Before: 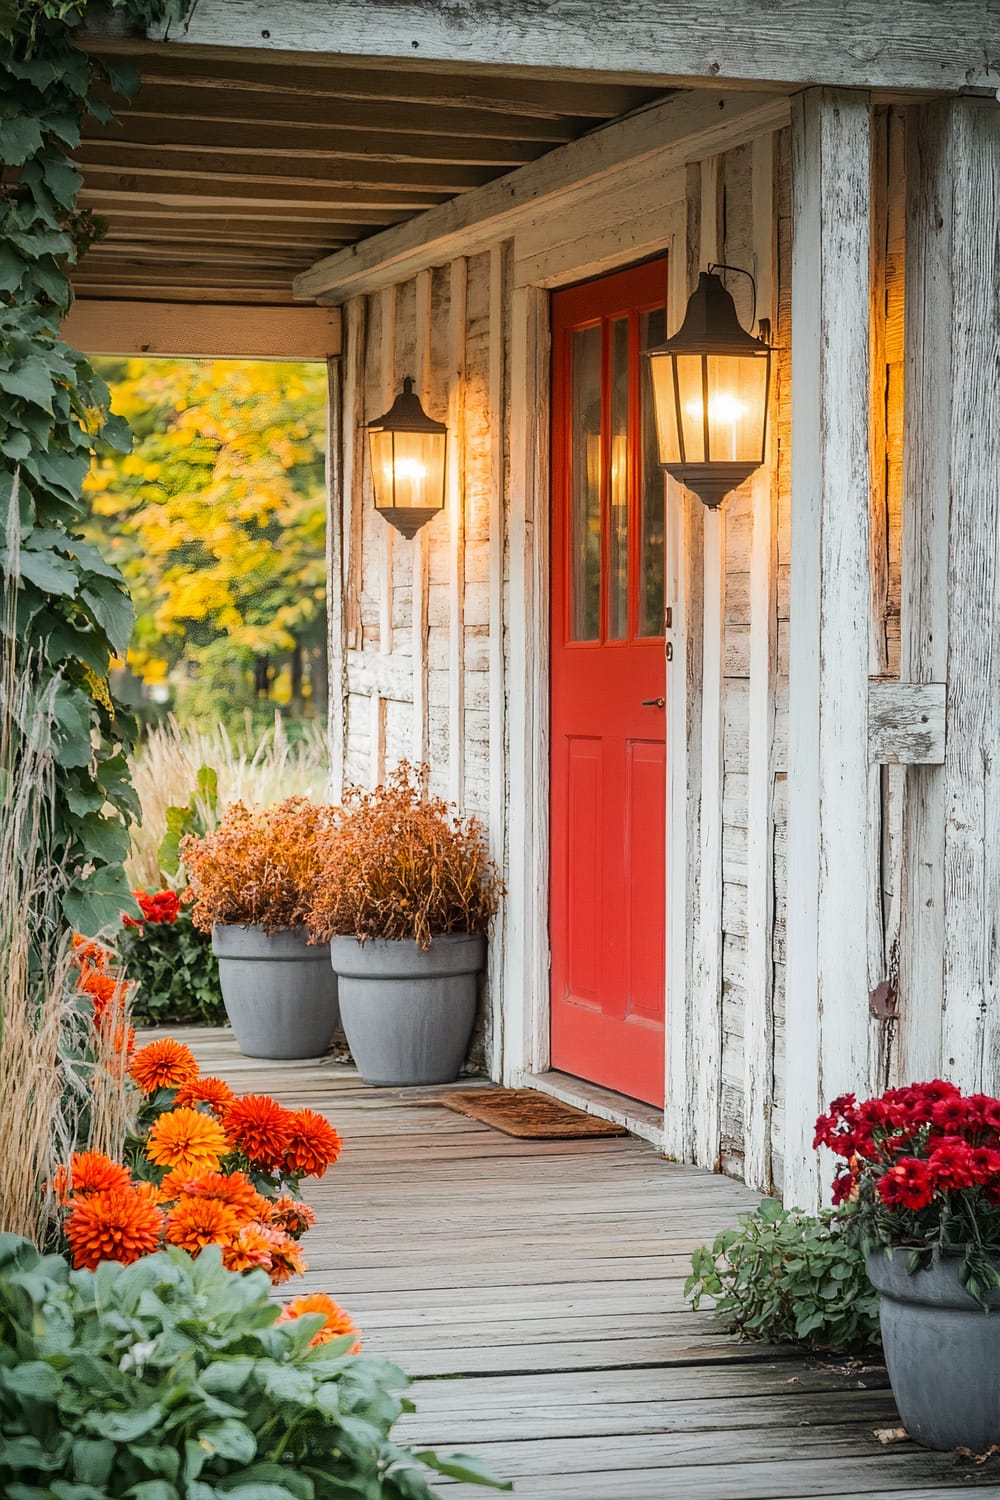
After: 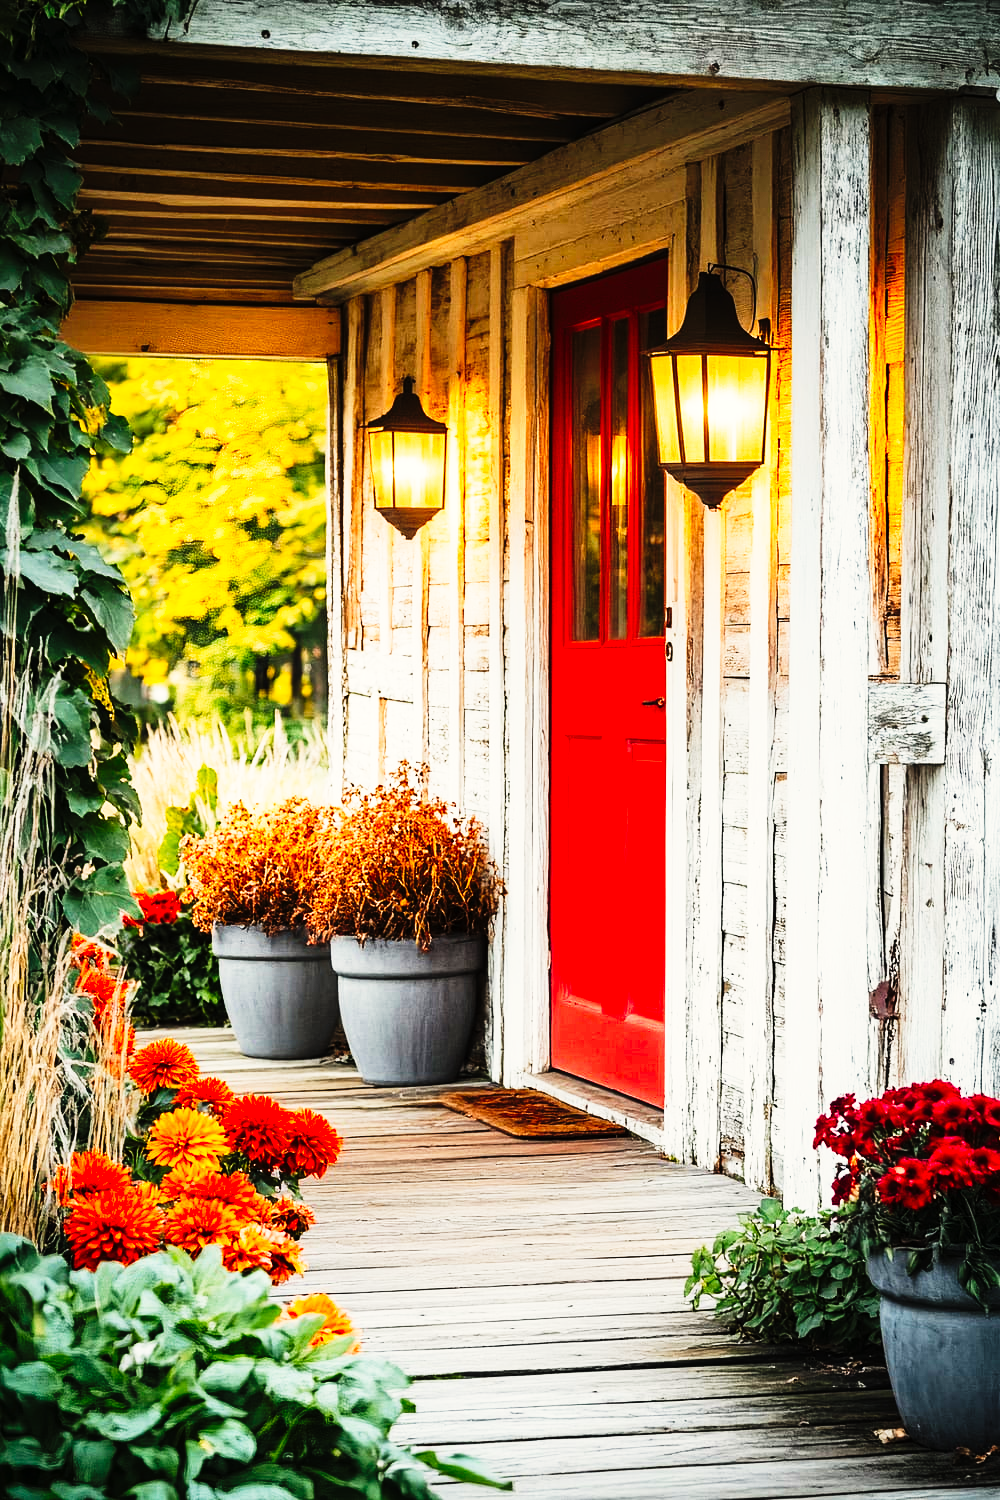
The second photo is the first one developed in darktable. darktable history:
color correction: highlights b* 2.92
tone curve: curves: ch0 [(0, 0) (0.003, 0.002) (0.011, 0.005) (0.025, 0.011) (0.044, 0.017) (0.069, 0.021) (0.1, 0.027) (0.136, 0.035) (0.177, 0.05) (0.224, 0.076) (0.277, 0.126) (0.335, 0.212) (0.399, 0.333) (0.468, 0.473) (0.543, 0.627) (0.623, 0.784) (0.709, 0.9) (0.801, 0.963) (0.898, 0.988) (1, 1)], preserve colors none
